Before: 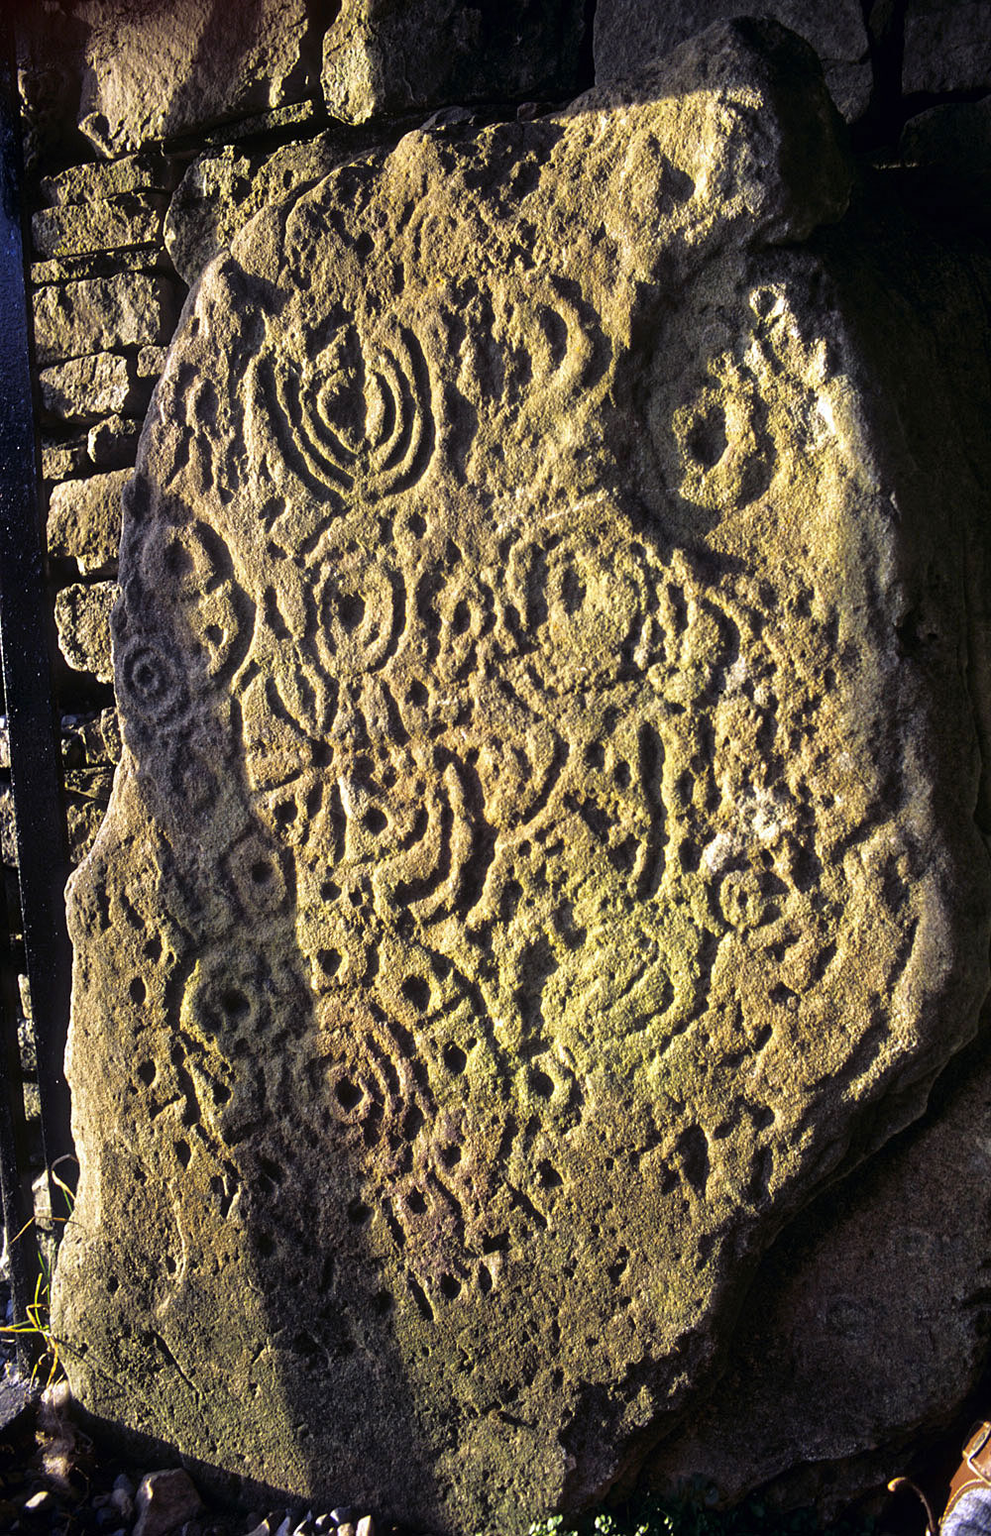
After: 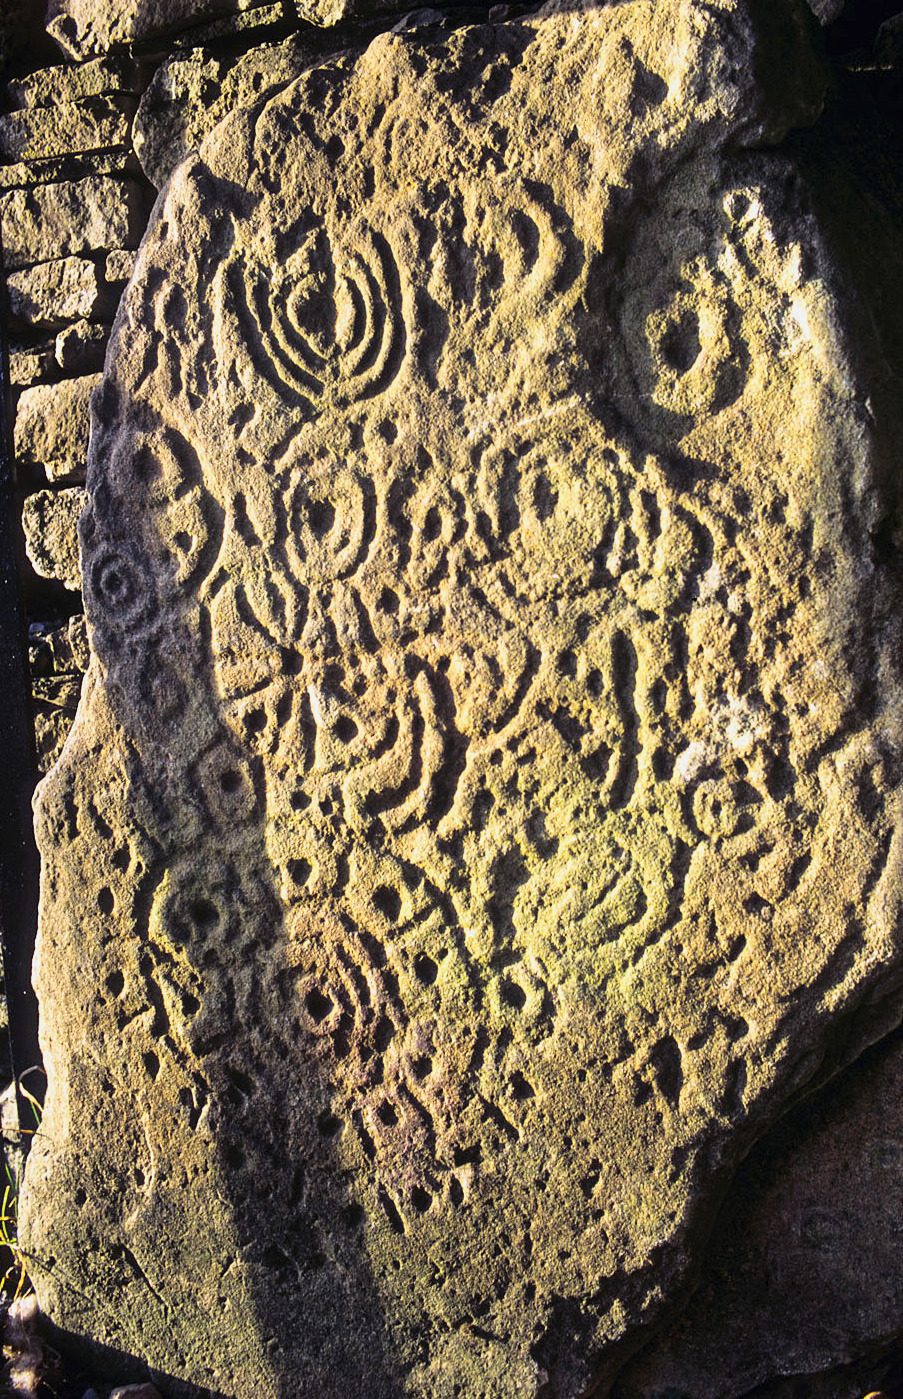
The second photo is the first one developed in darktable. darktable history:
crop: left 3.305%, top 6.436%, right 6.389%, bottom 3.258%
sigmoid: contrast 1.22, skew 0.65
contrast brightness saturation: contrast 0.2, brightness 0.15, saturation 0.14
